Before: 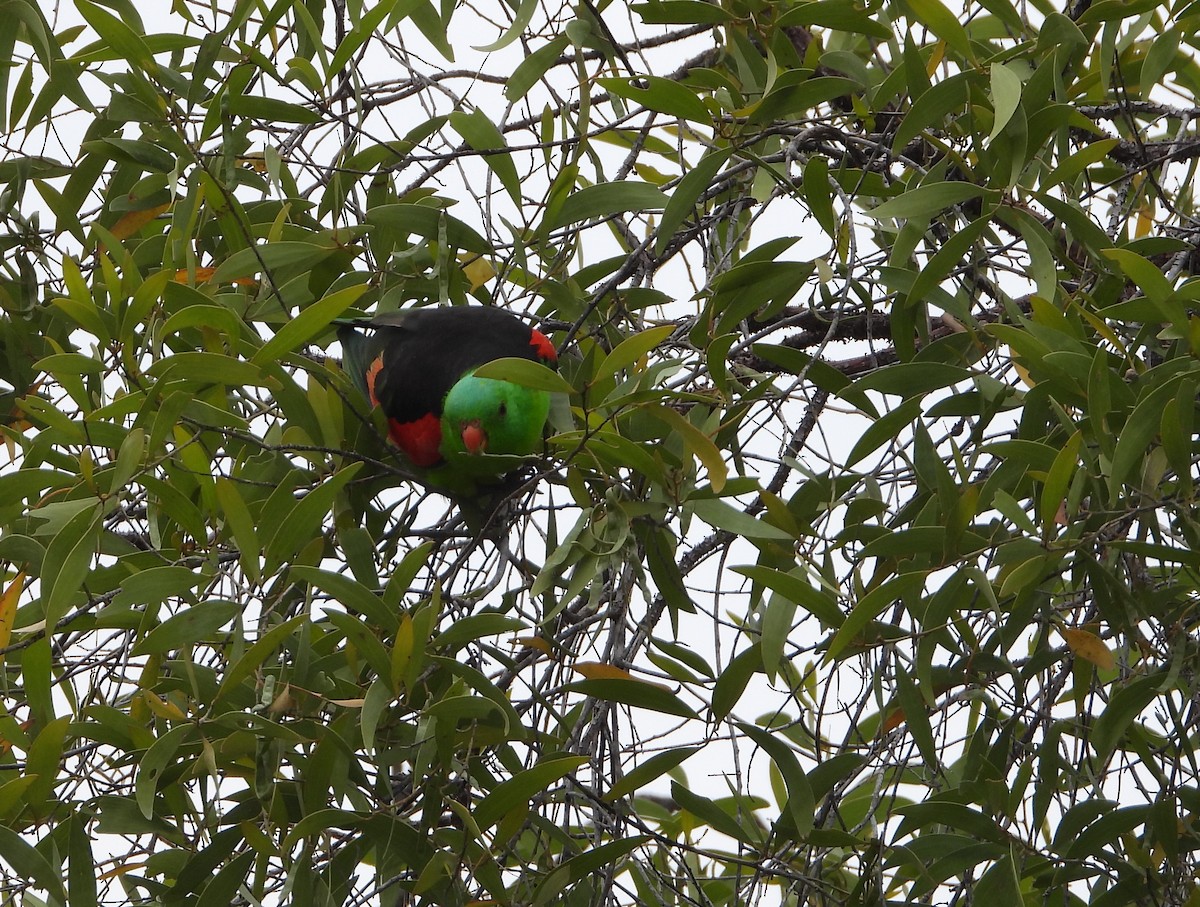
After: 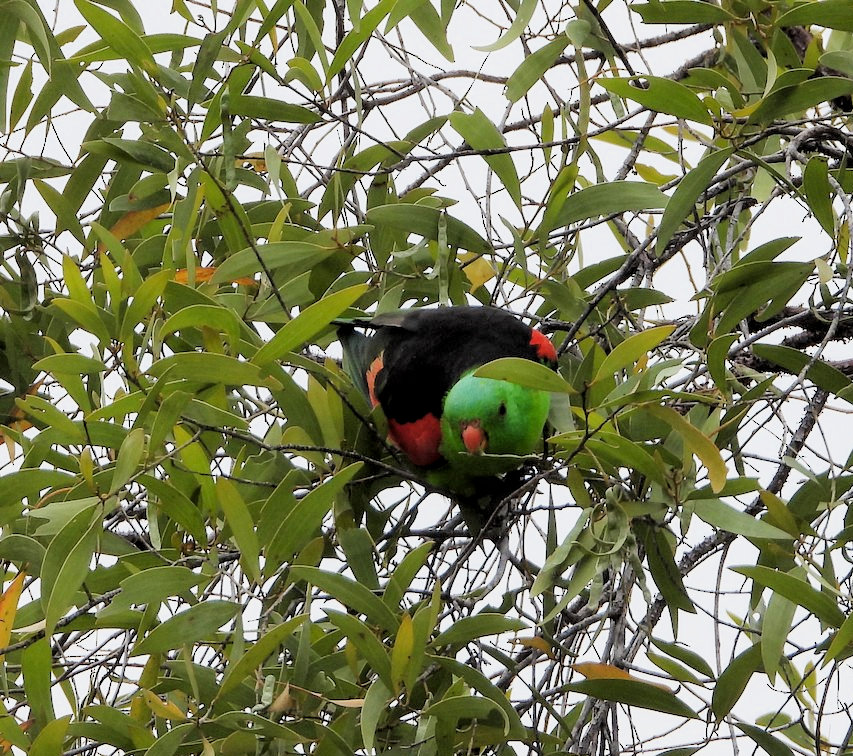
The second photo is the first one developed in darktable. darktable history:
exposure: black level correction 0, exposure 1 EV, compensate exposure bias true, compensate highlight preservation false
local contrast: highlights 100%, shadows 100%, detail 120%, midtone range 0.2
filmic rgb: black relative exposure -4.38 EV, white relative exposure 4.56 EV, hardness 2.37, contrast 1.05
crop: right 28.885%, bottom 16.626%
